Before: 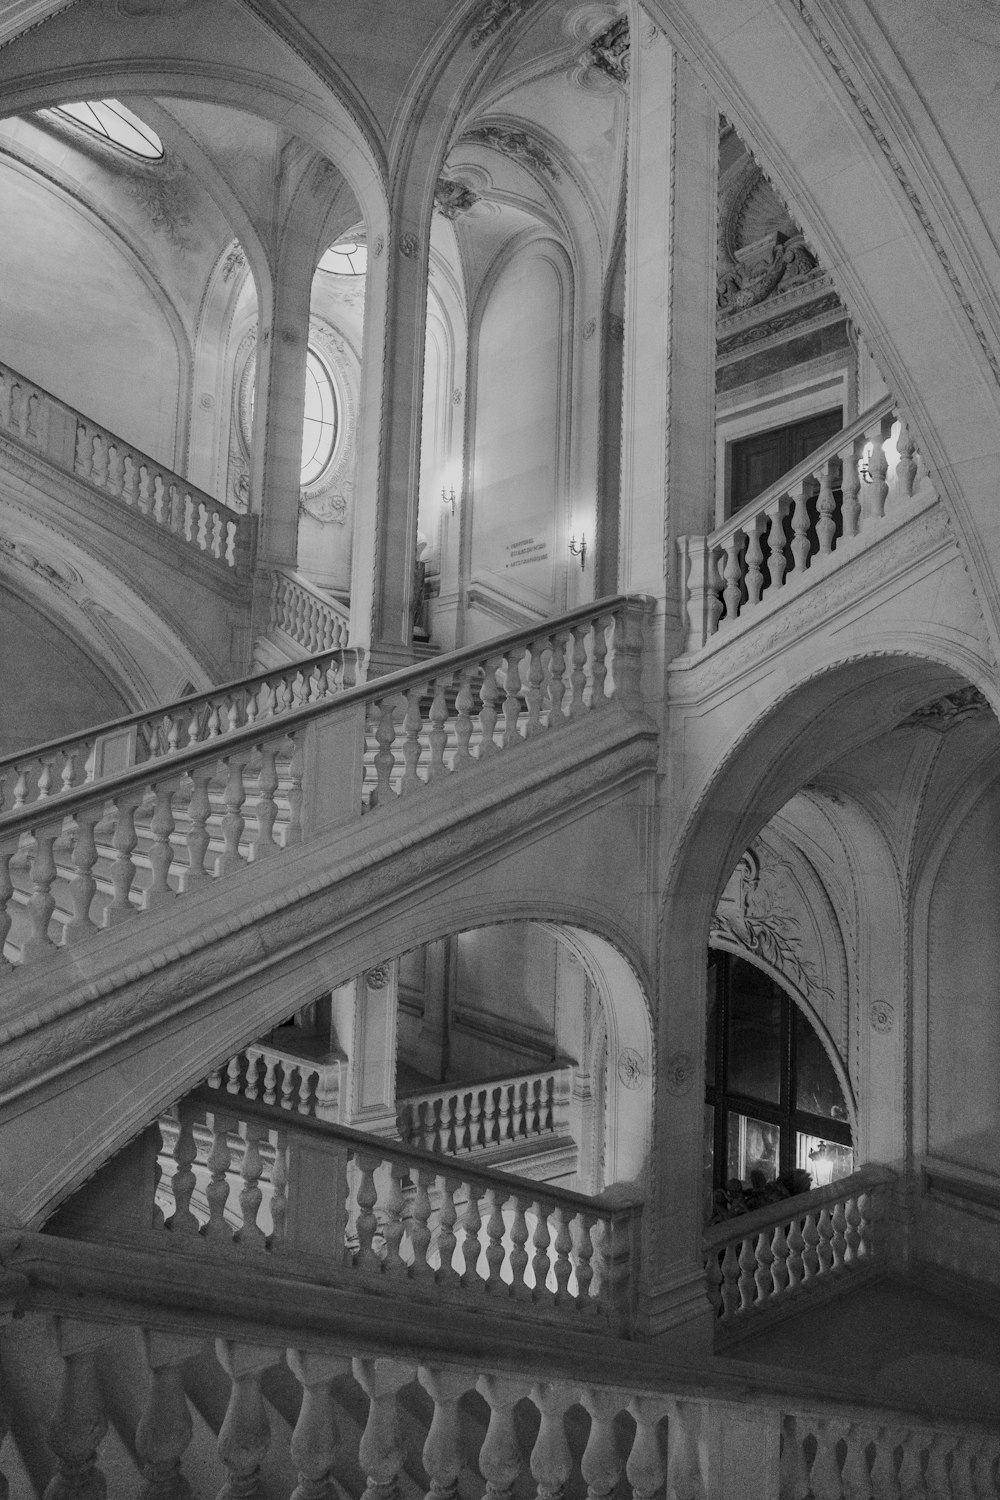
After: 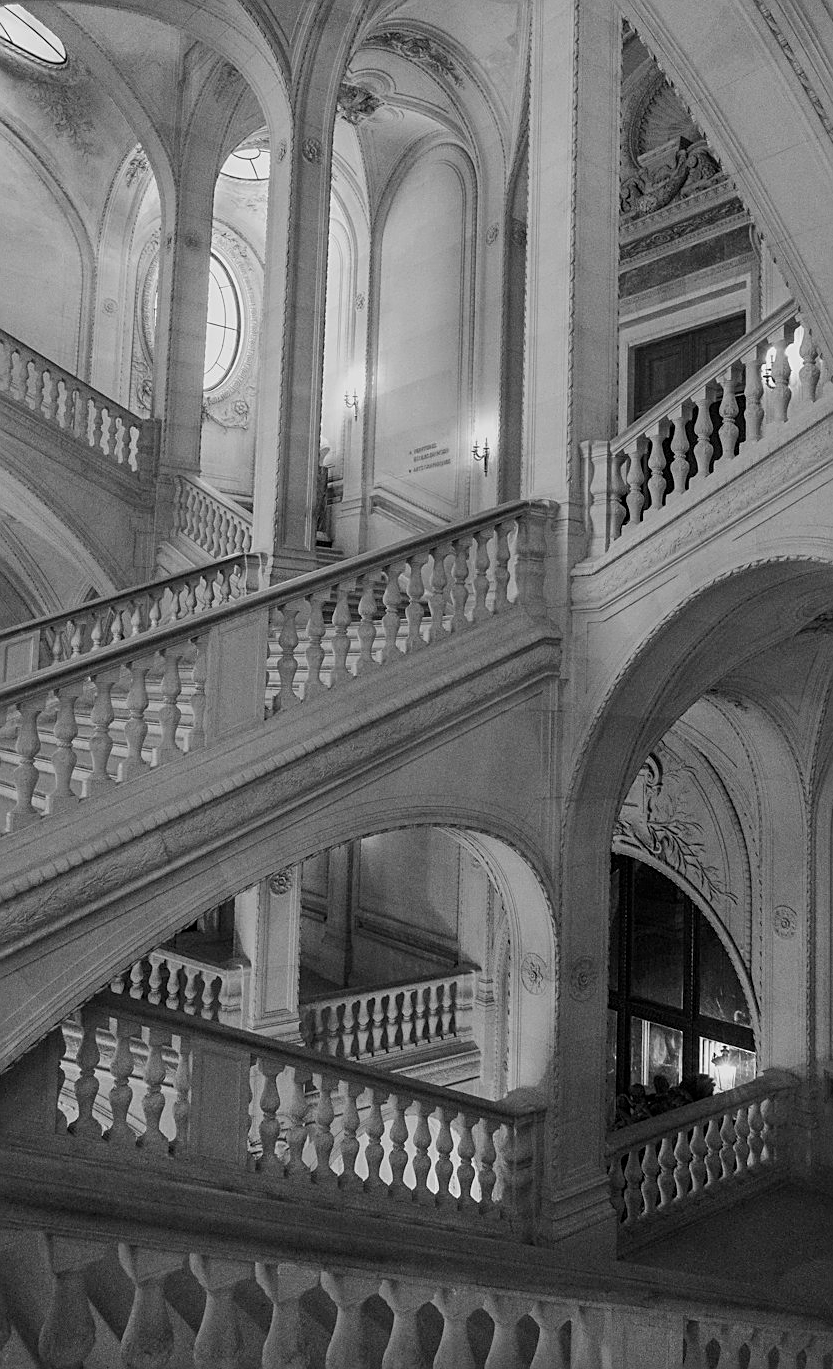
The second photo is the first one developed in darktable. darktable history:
shadows and highlights: shadows 1.76, highlights 40.11
sharpen: on, module defaults
crop: left 9.795%, top 6.342%, right 6.88%, bottom 2.363%
